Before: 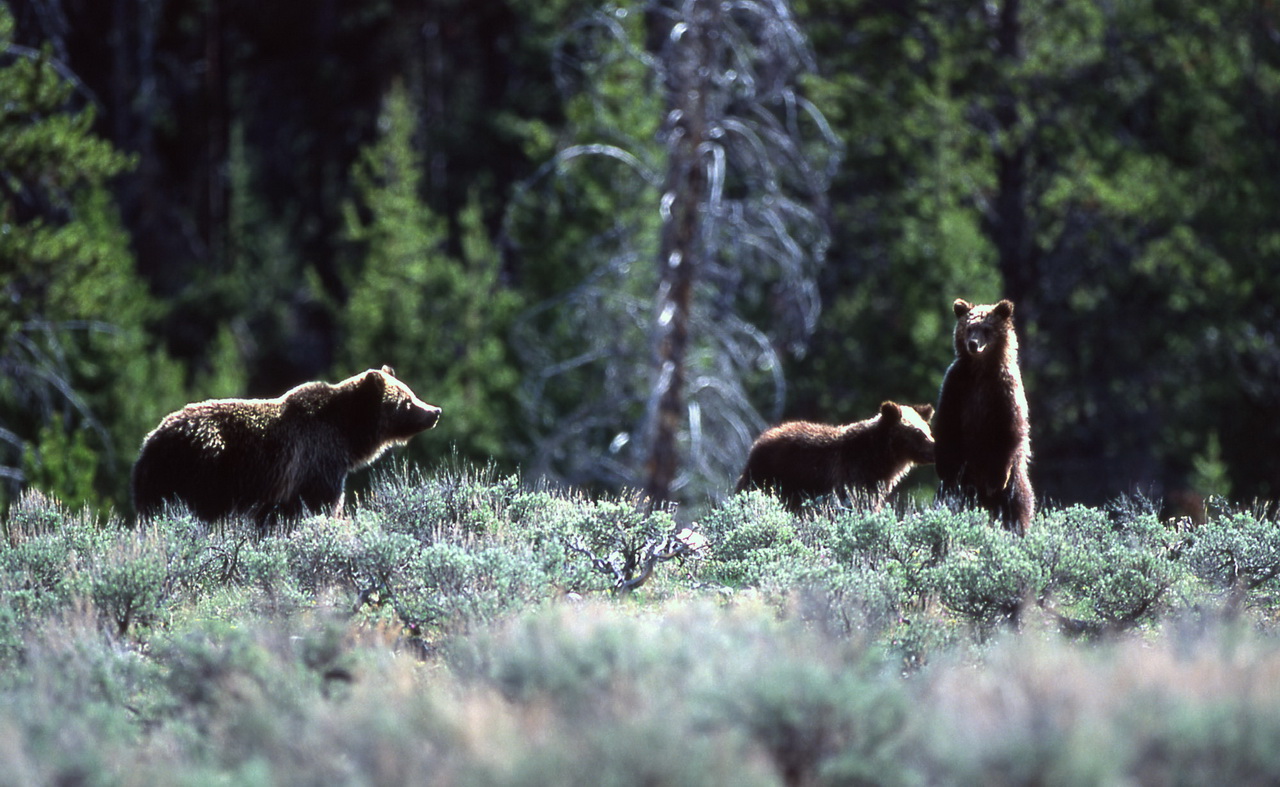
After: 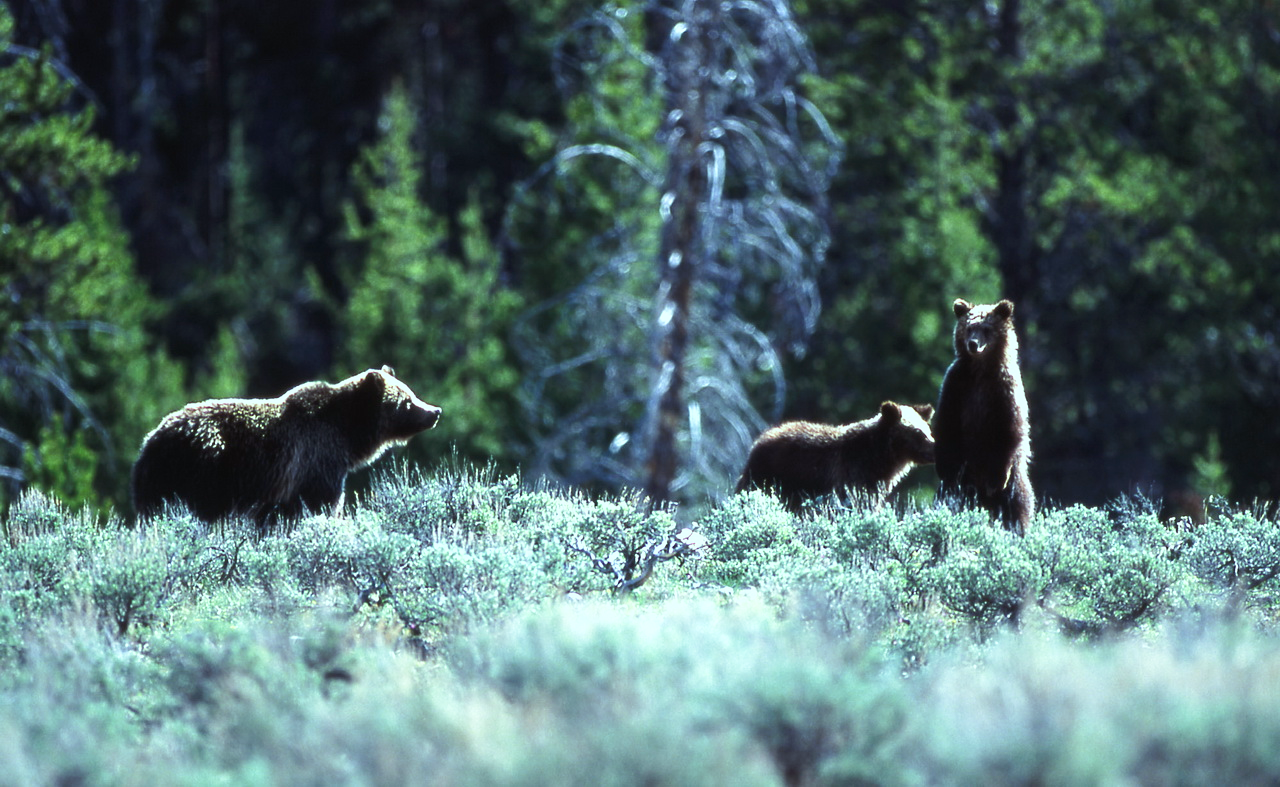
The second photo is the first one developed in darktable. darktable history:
tone curve: curves: ch0 [(0, 0) (0.003, 0.019) (0.011, 0.022) (0.025, 0.03) (0.044, 0.049) (0.069, 0.08) (0.1, 0.111) (0.136, 0.144) (0.177, 0.189) (0.224, 0.23) (0.277, 0.285) (0.335, 0.356) (0.399, 0.428) (0.468, 0.511) (0.543, 0.597) (0.623, 0.682) (0.709, 0.773) (0.801, 0.865) (0.898, 0.945) (1, 1)], preserve colors none
color balance: mode lift, gamma, gain (sRGB), lift [0.997, 0.979, 1.021, 1.011], gamma [1, 1.084, 0.916, 0.998], gain [1, 0.87, 1.13, 1.101], contrast 4.55%, contrast fulcrum 38.24%, output saturation 104.09%
